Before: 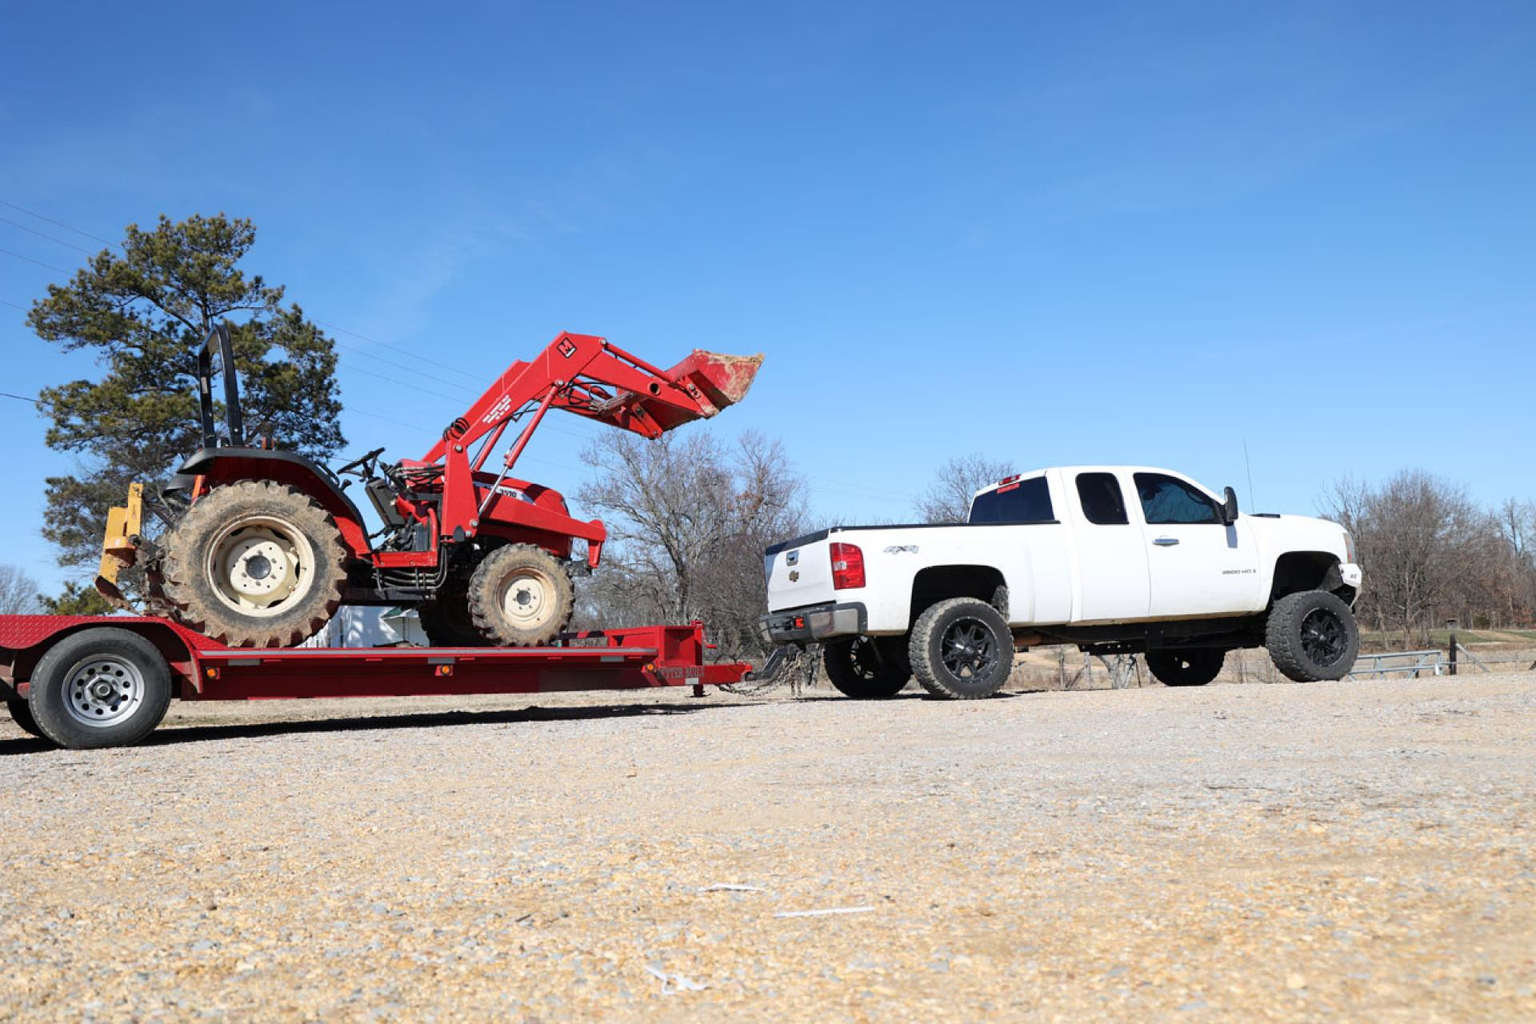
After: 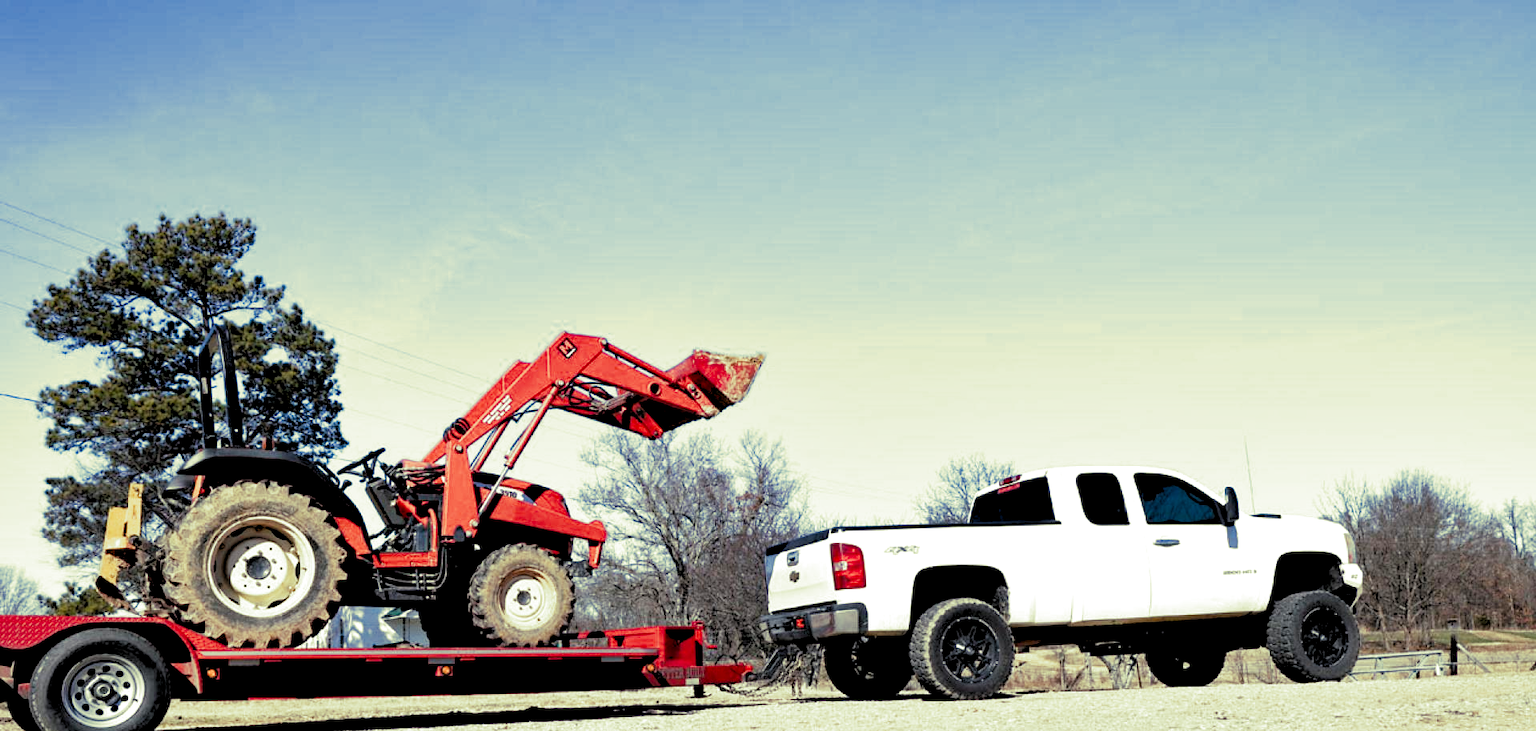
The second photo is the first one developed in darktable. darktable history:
split-toning: shadows › hue 290.82°, shadows › saturation 0.34, highlights › saturation 0.38, balance 0, compress 50%
haze removal: compatibility mode true, adaptive false
rgb levels: levels [[0.029, 0.461, 0.922], [0, 0.5, 1], [0, 0.5, 1]]
contrast brightness saturation: contrast 0.08, saturation 0.2
exposure: exposure 0.131 EV, compensate highlight preservation false
shadows and highlights: soften with gaussian
crop: bottom 28.576%
